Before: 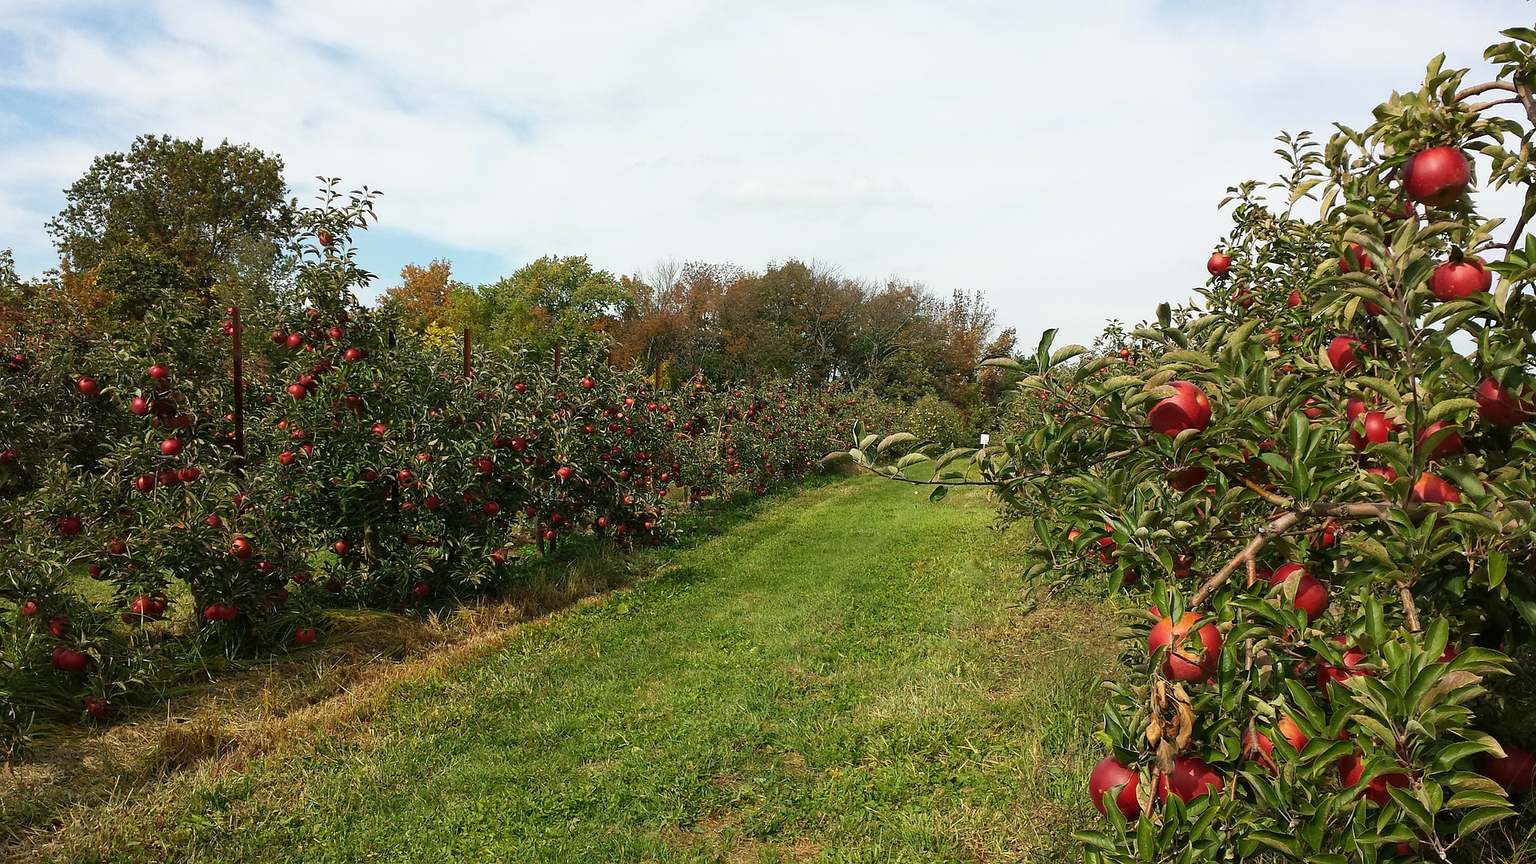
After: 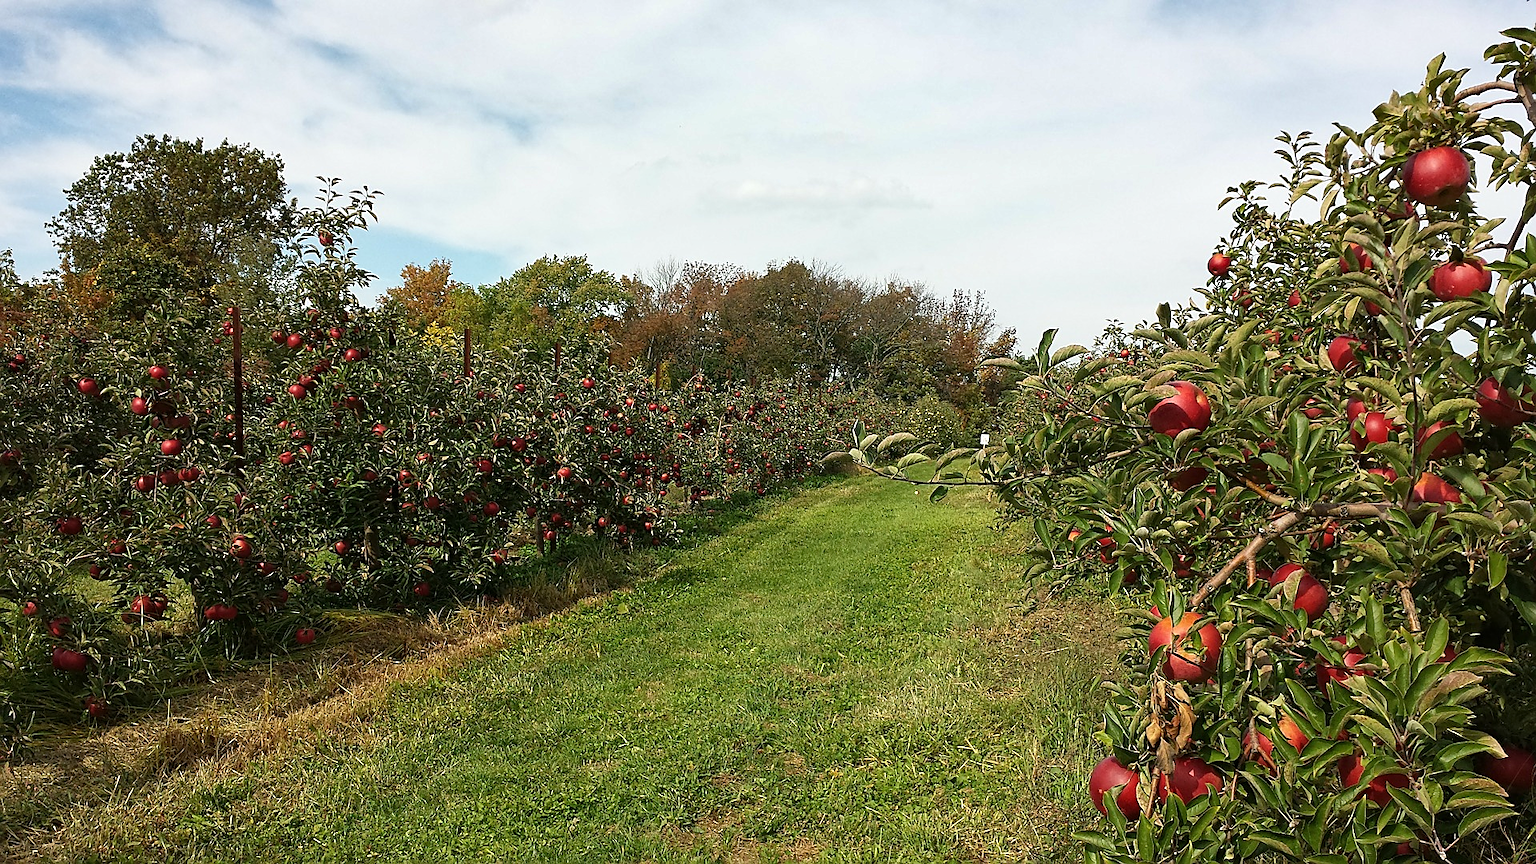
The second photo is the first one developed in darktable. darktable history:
sharpen: on, module defaults
shadows and highlights: shadows 12, white point adjustment 1.2, soften with gaussian
white balance: red 1, blue 1
